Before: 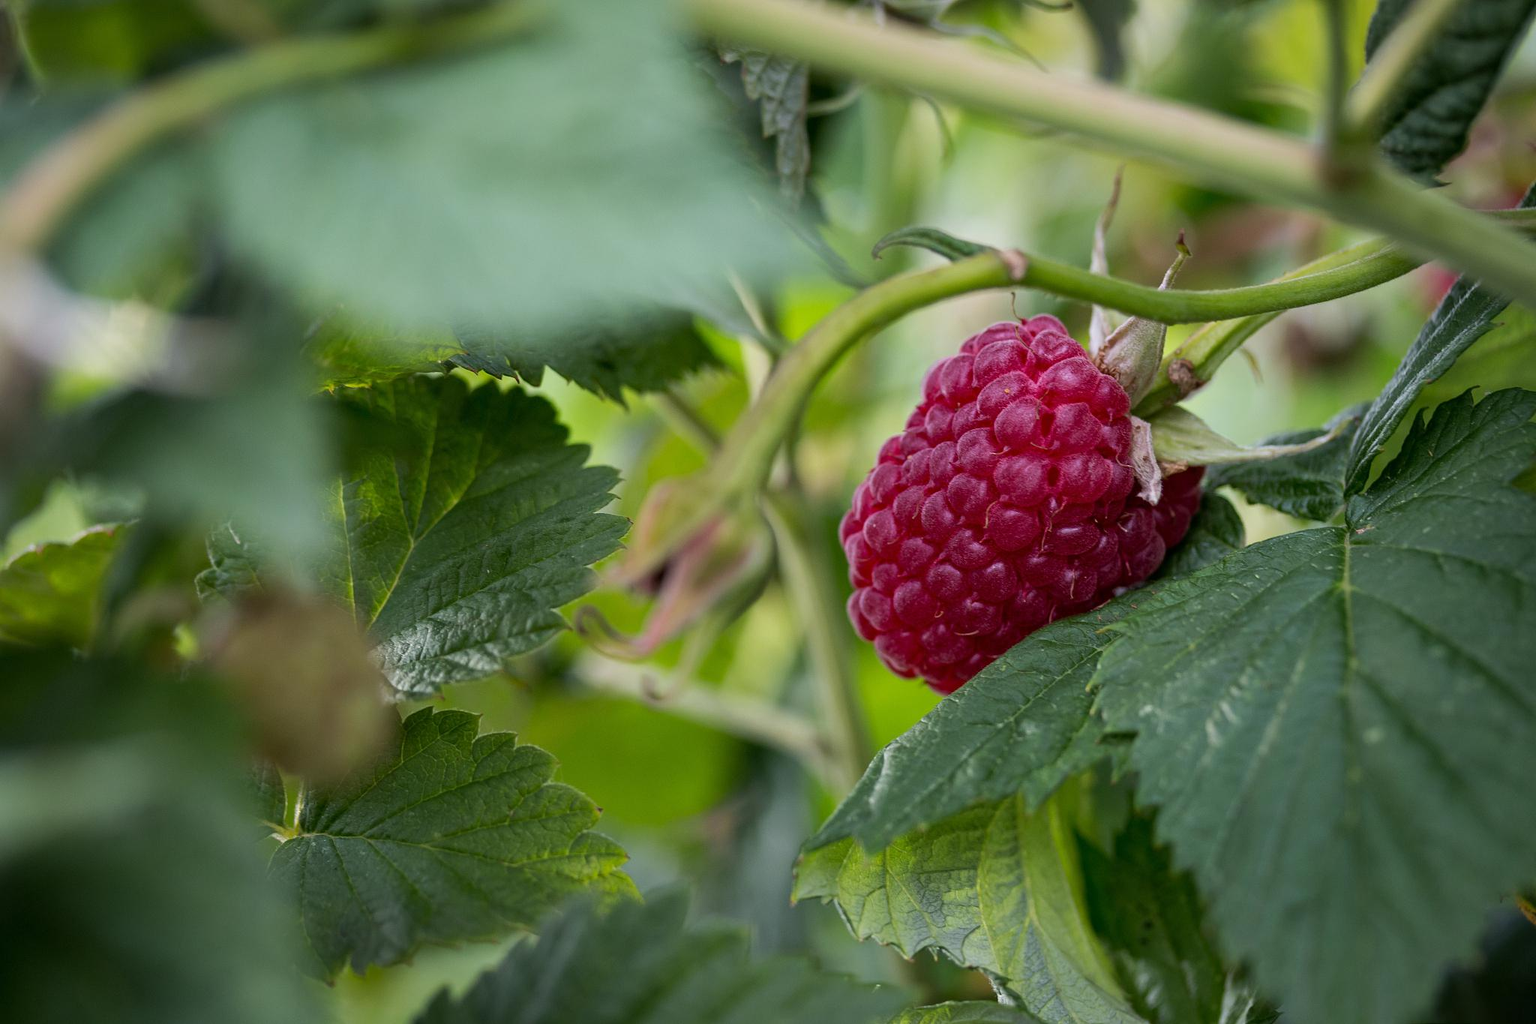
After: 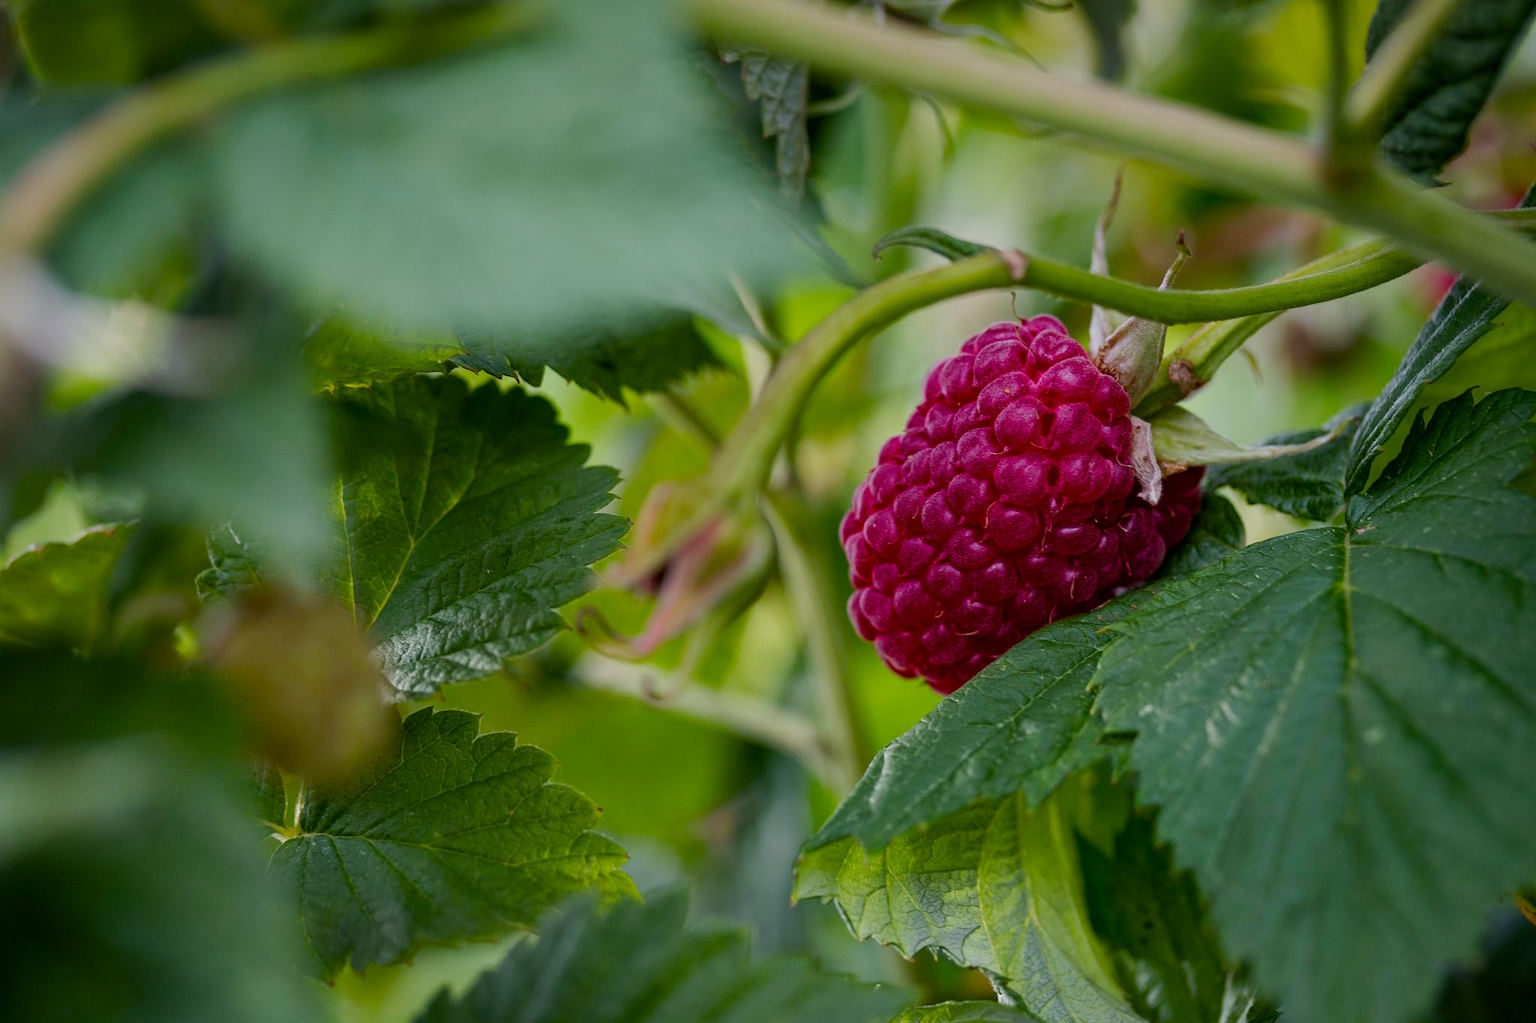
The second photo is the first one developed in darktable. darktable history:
color balance rgb: perceptual saturation grading › global saturation 20%, perceptual saturation grading › highlights -25%, perceptual saturation grading › shadows 50%
graduated density: on, module defaults
